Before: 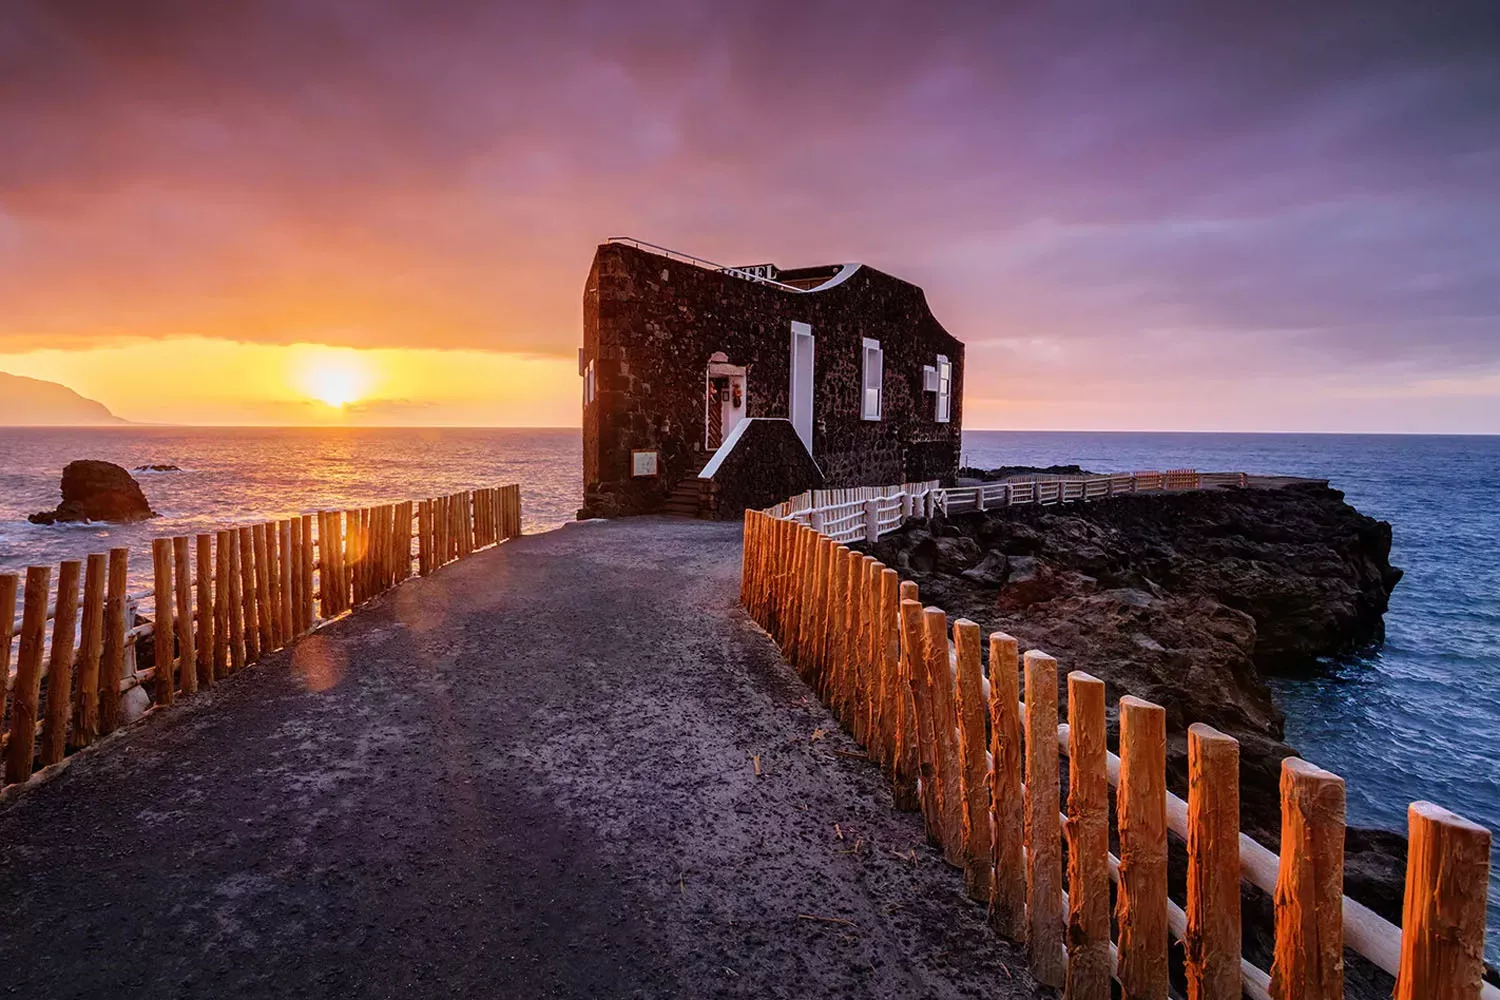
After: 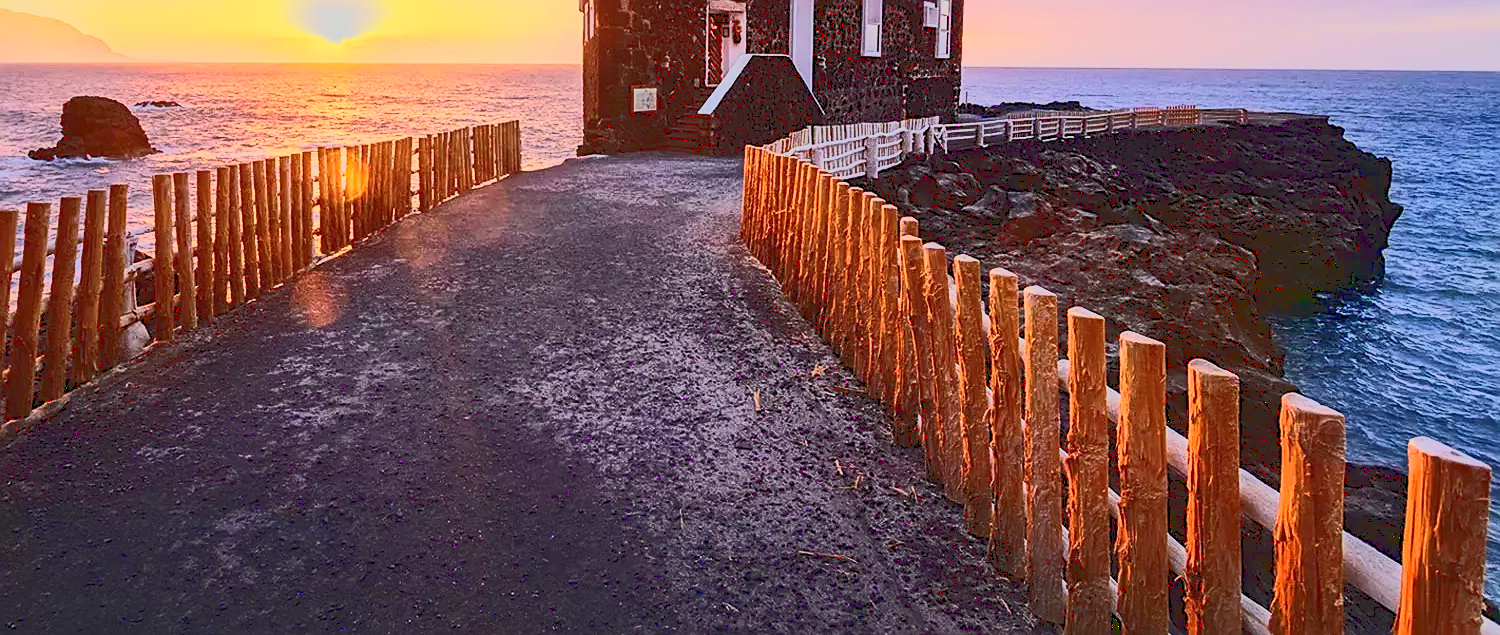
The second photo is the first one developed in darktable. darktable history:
tone curve: curves: ch0 [(0, 0.148) (0.191, 0.225) (0.39, 0.373) (0.669, 0.716) (0.847, 0.818) (1, 0.839)]
crop and rotate: top 36.435%
exposure: exposure 0.648 EV, compensate highlight preservation false
sharpen: on, module defaults
